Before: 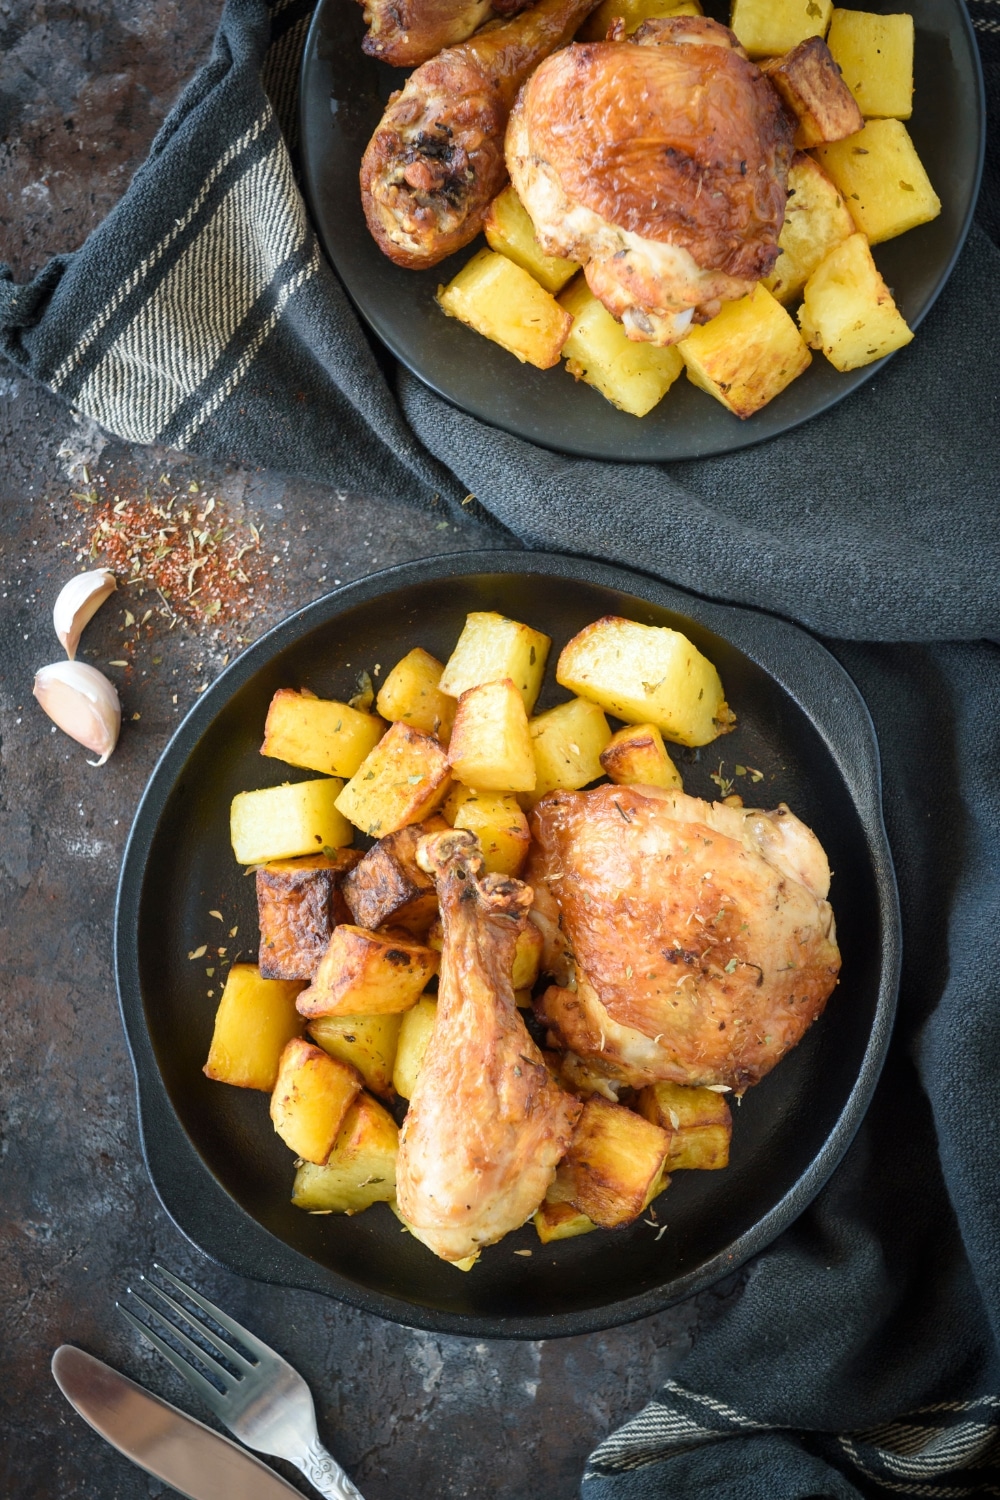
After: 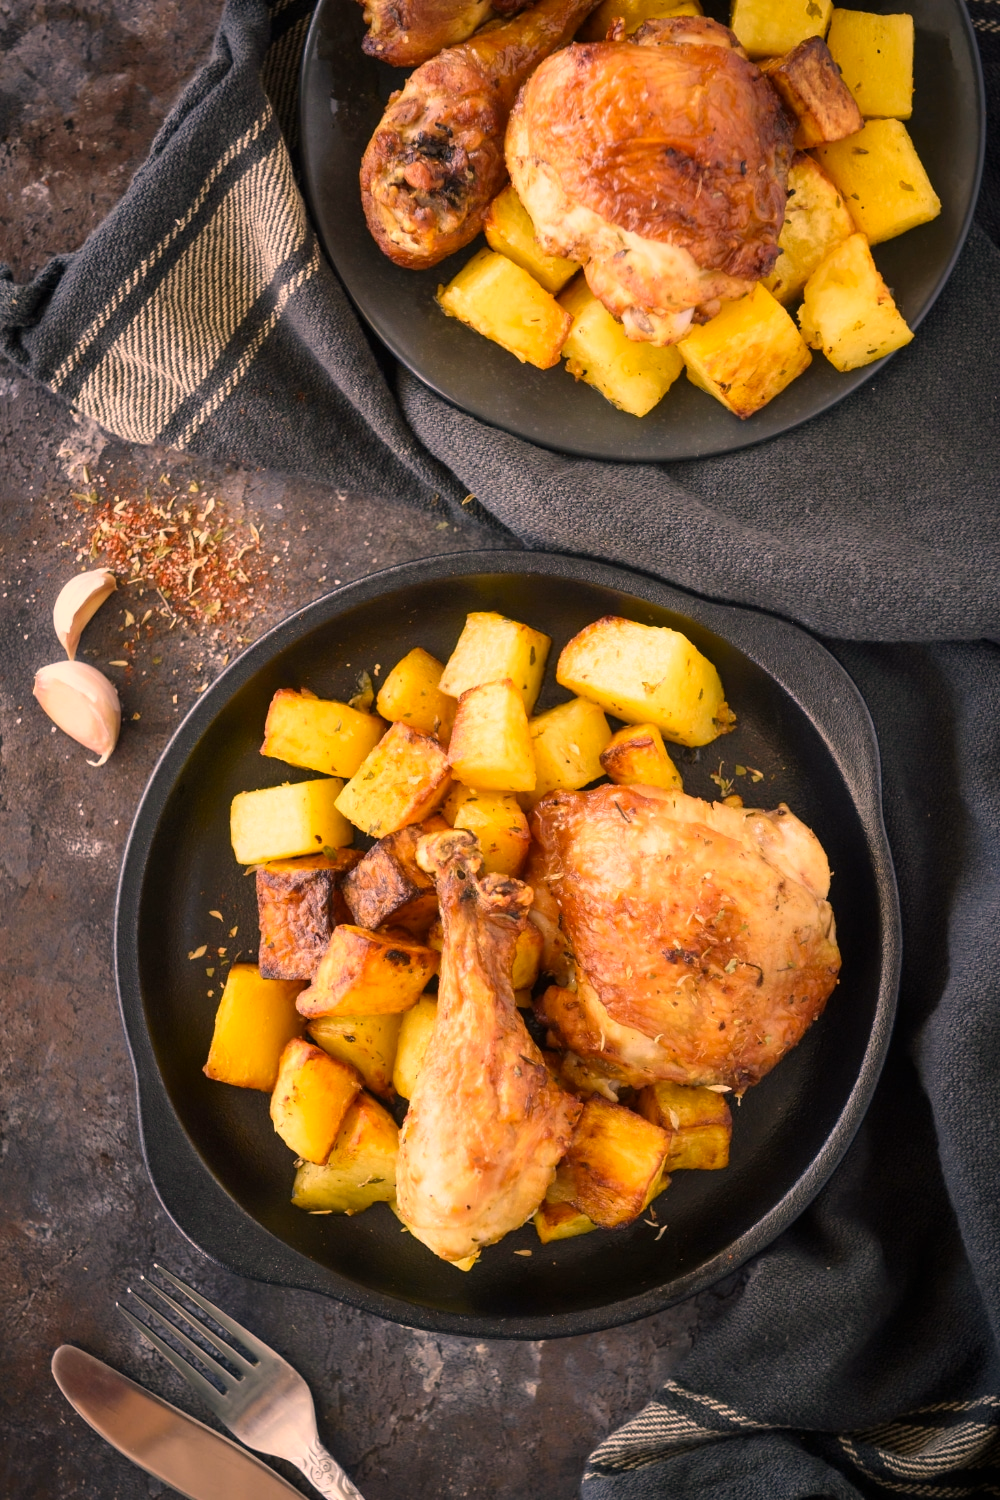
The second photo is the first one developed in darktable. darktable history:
color correction: highlights a* 21.66, highlights b* 22.52
